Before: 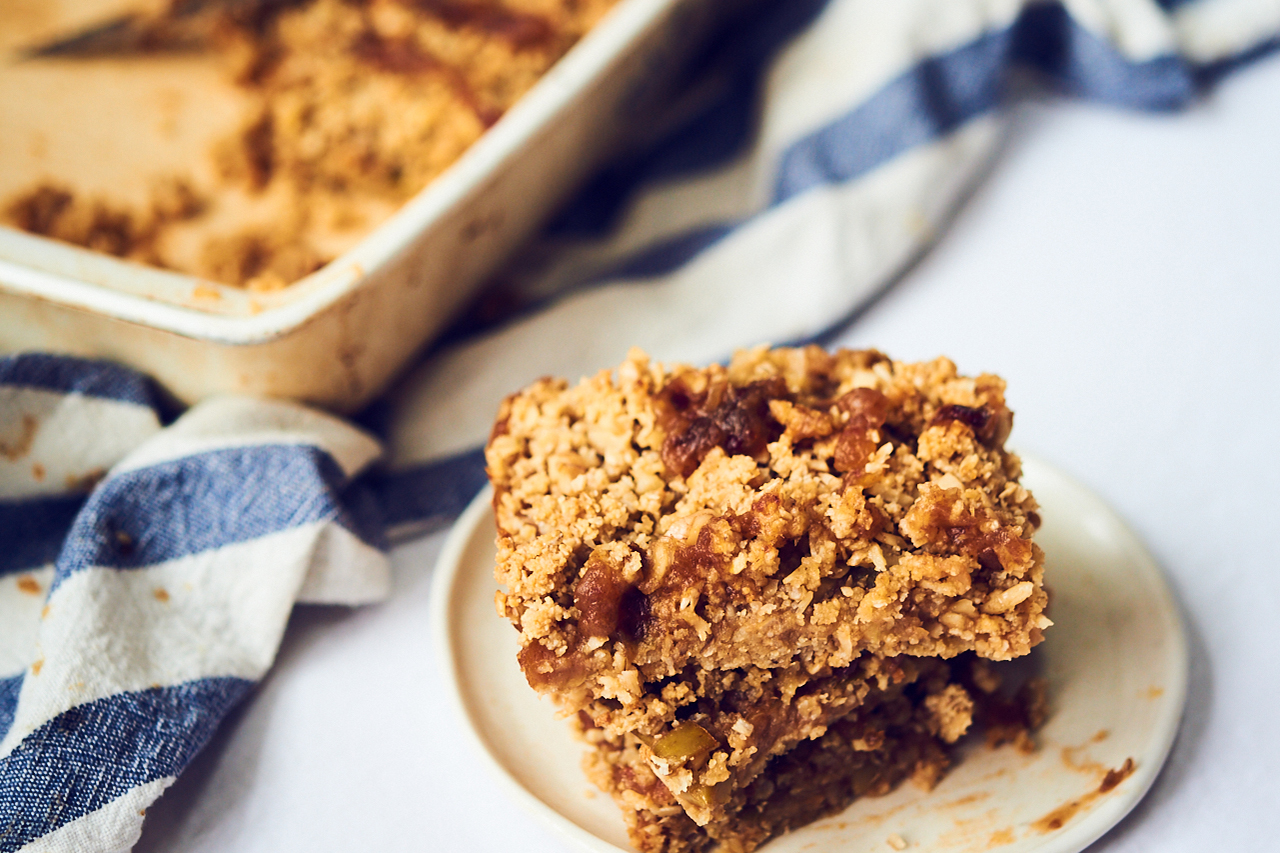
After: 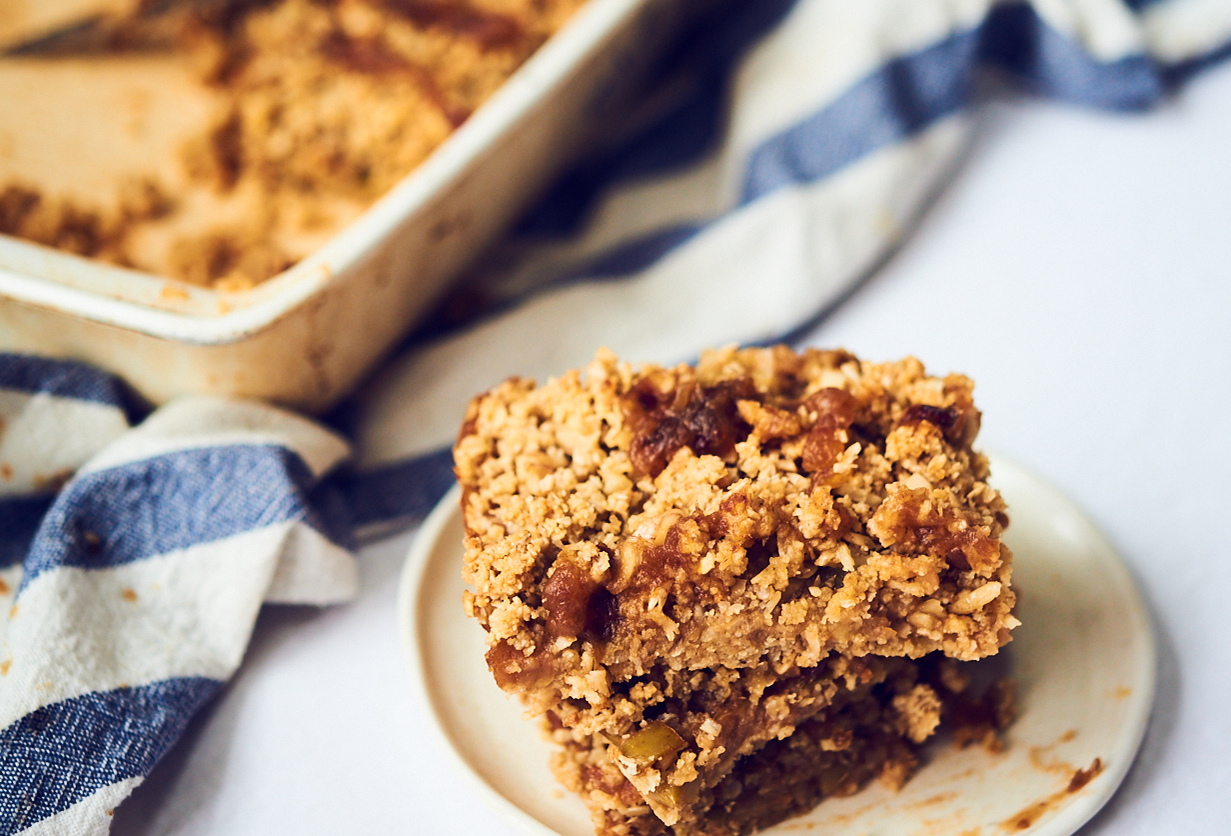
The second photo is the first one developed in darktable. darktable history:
crop and rotate: left 2.525%, right 1.295%, bottom 1.89%
